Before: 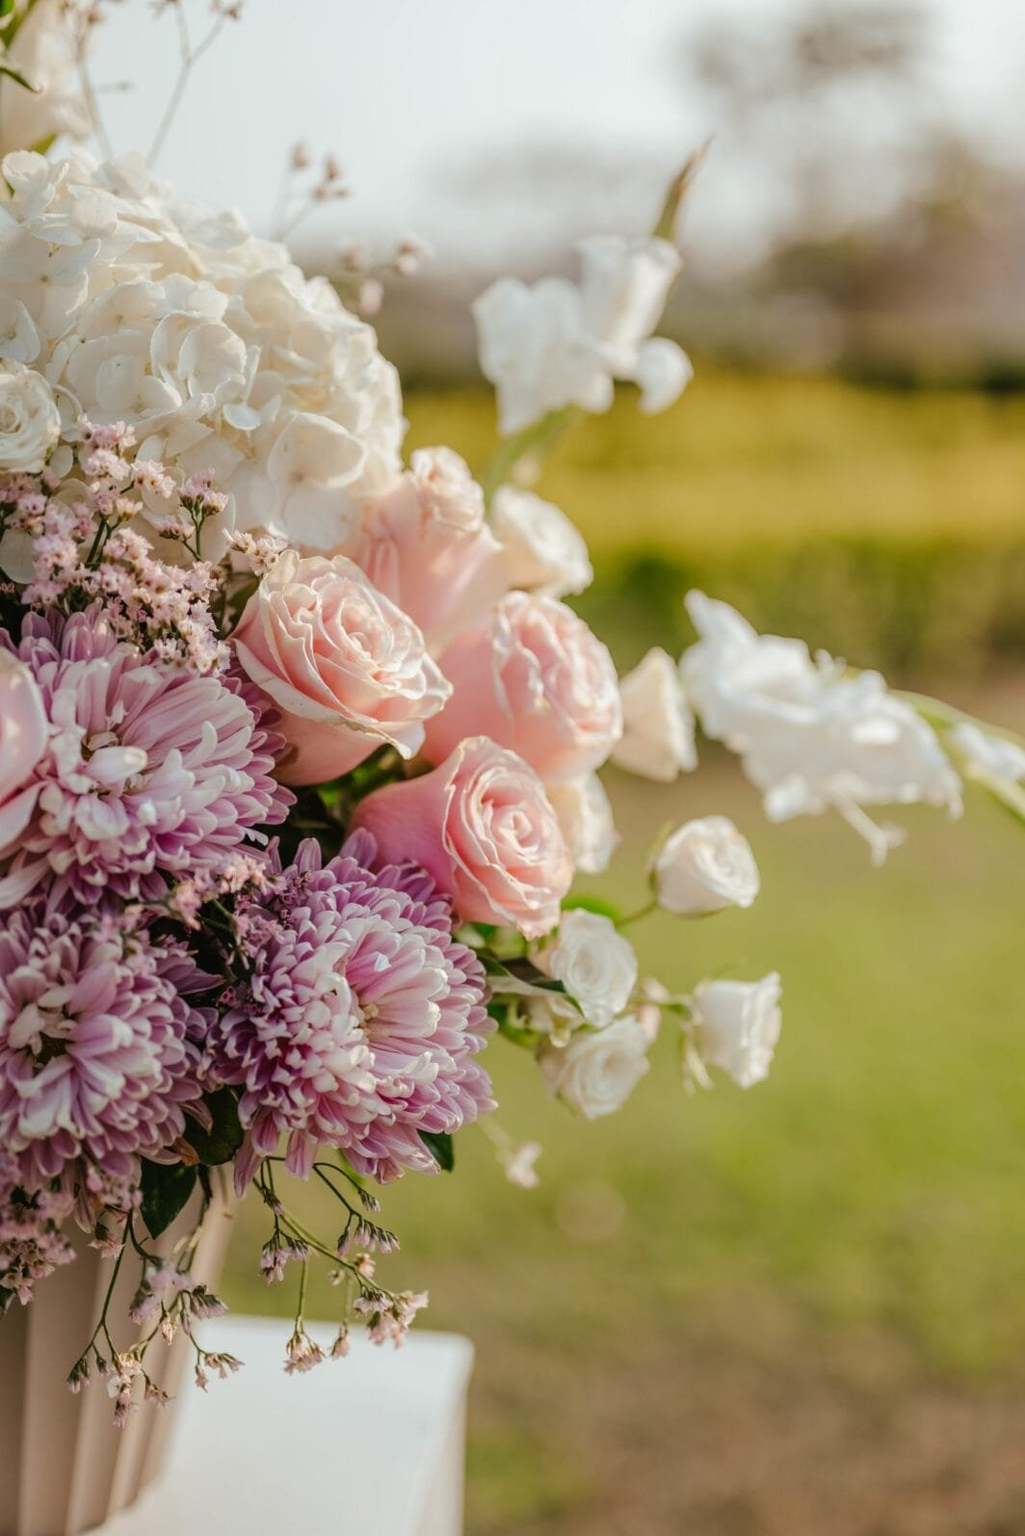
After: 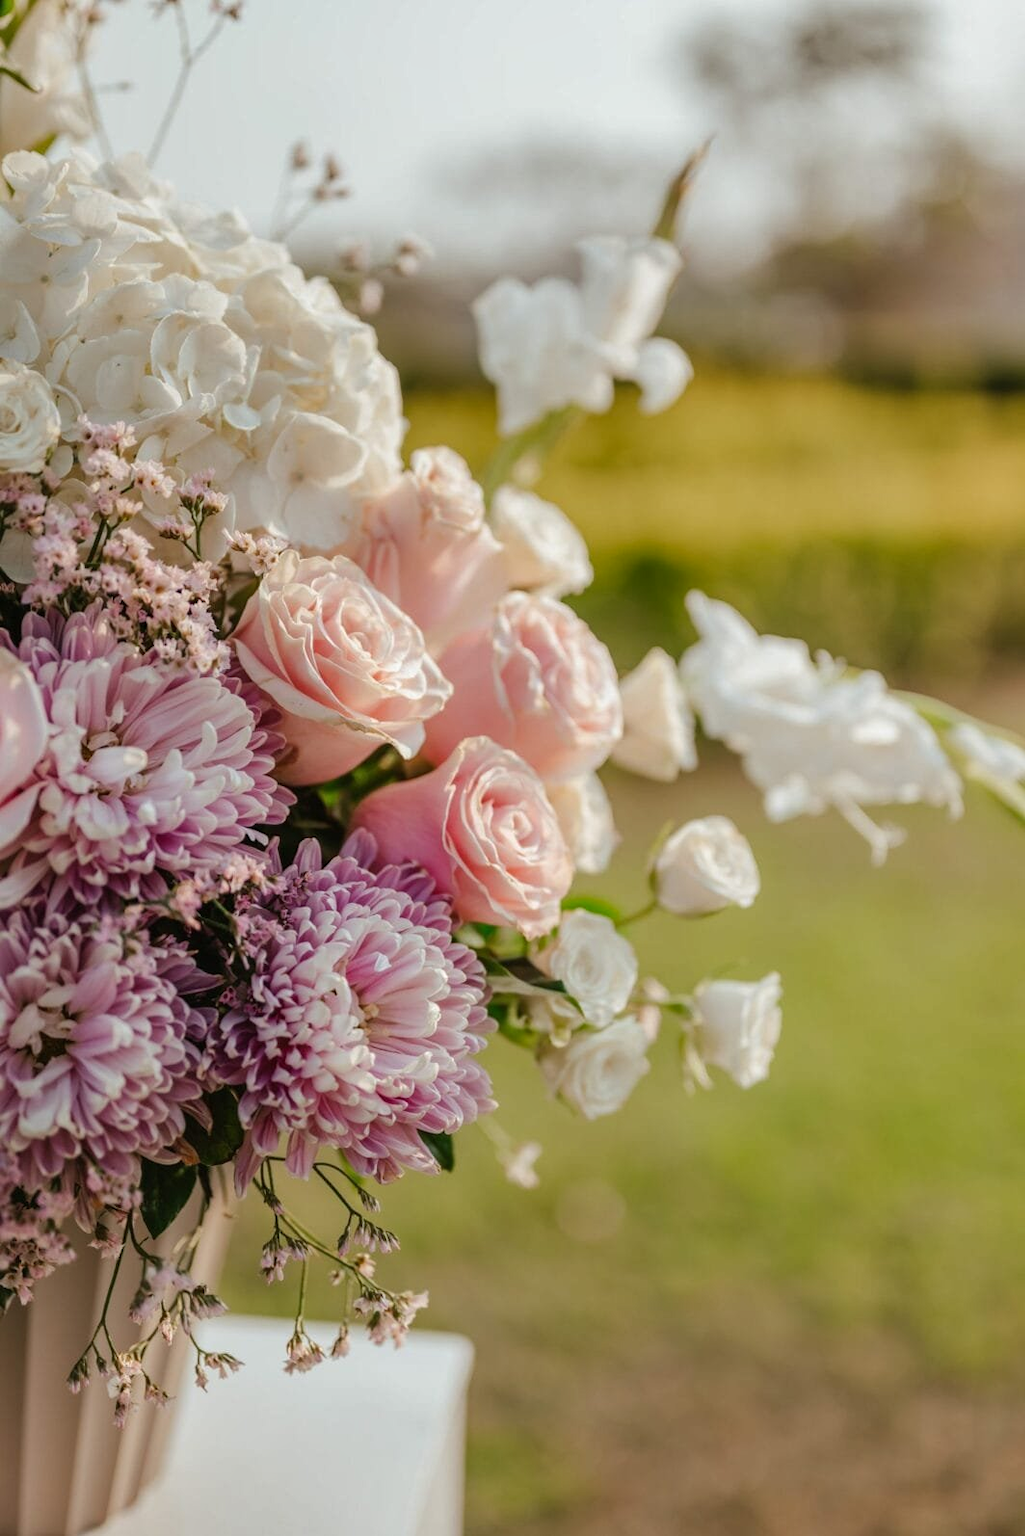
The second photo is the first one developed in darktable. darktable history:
shadows and highlights: shadows 48.91, highlights -42.31, soften with gaussian
